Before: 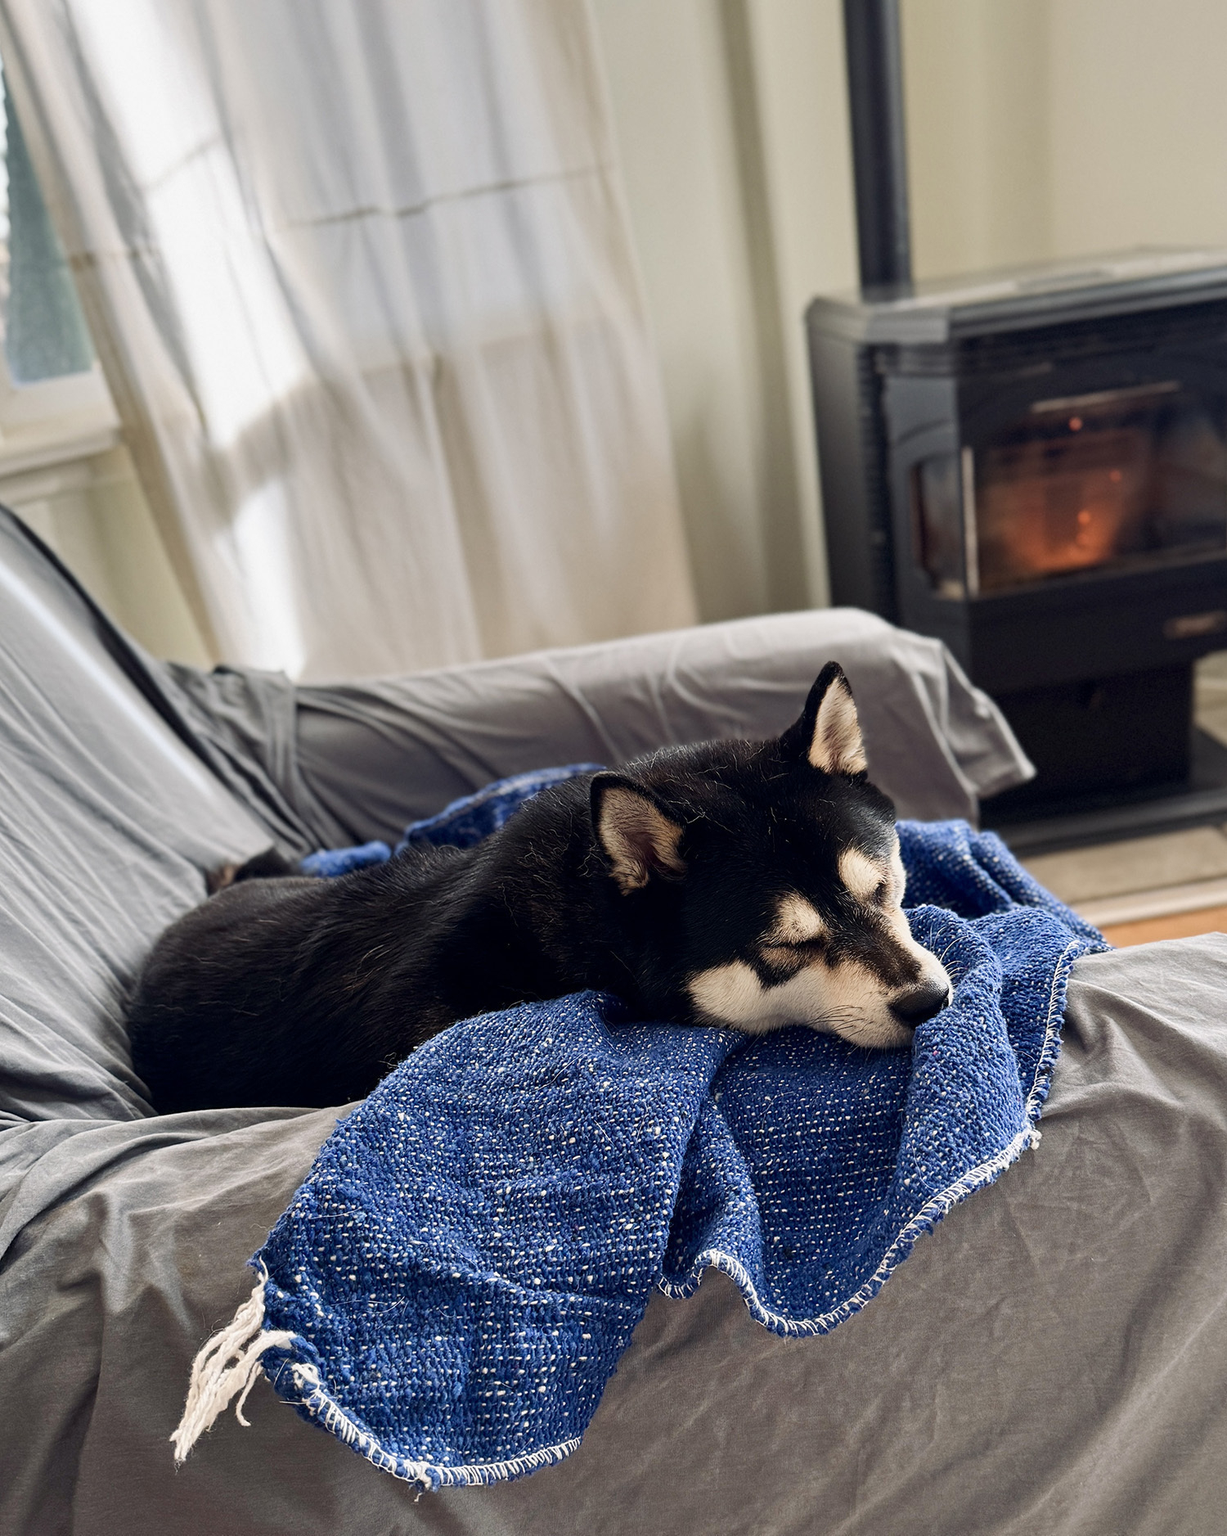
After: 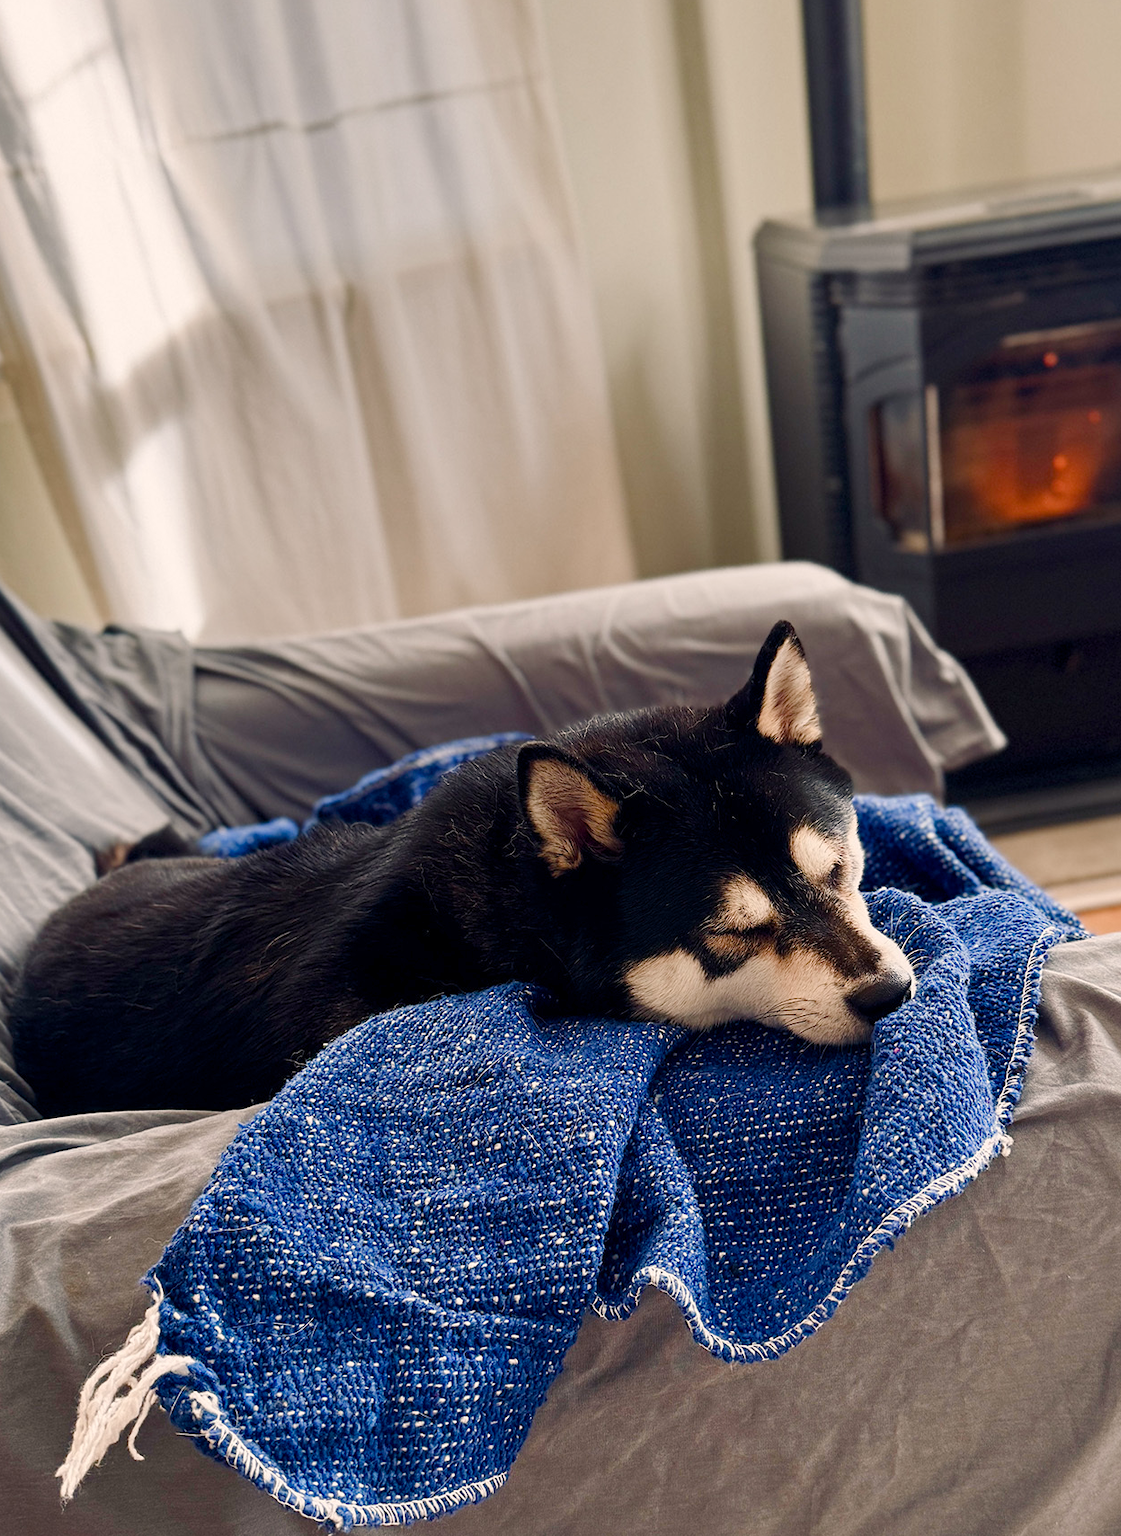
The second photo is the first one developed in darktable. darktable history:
crop: left 9.759%, top 6.334%, right 7.02%, bottom 2.566%
color balance rgb: highlights gain › chroma 3.053%, highlights gain › hue 60°, perceptual saturation grading › global saturation 0.366%, perceptual saturation grading › highlights -34.252%, perceptual saturation grading › mid-tones 15.095%, perceptual saturation grading › shadows 48.501%, global vibrance 9.896%
